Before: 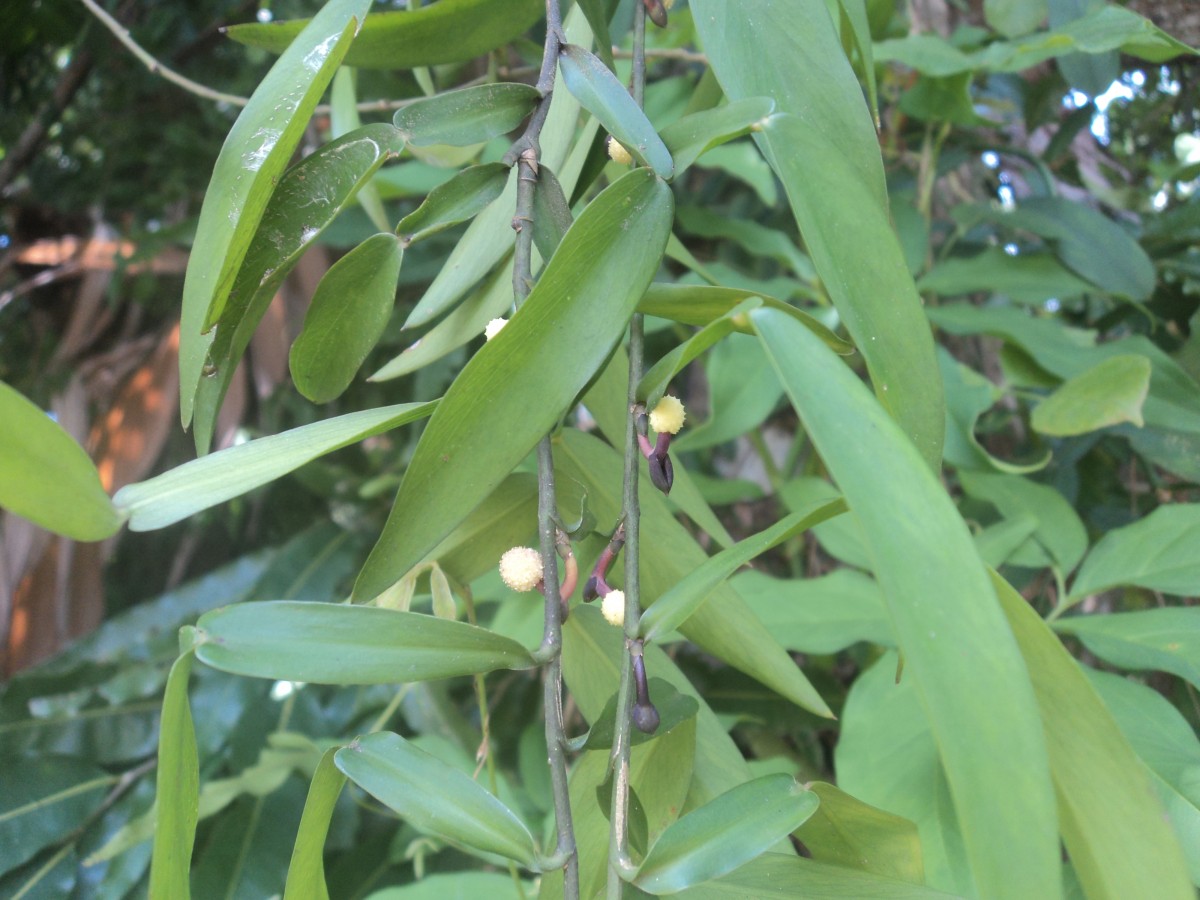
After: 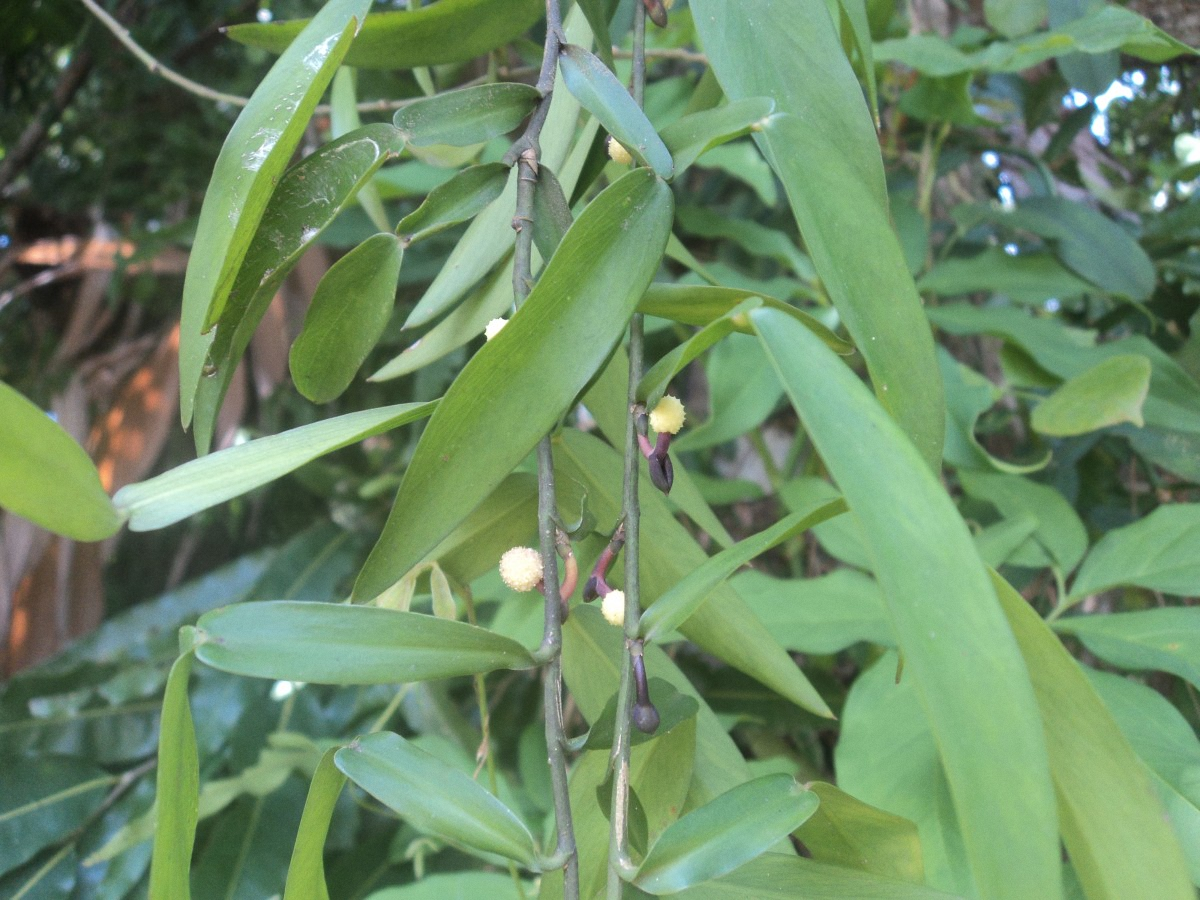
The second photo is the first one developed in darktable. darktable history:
grain: coarseness 0.09 ISO, strength 10%
local contrast: mode bilateral grid, contrast 10, coarseness 25, detail 110%, midtone range 0.2
